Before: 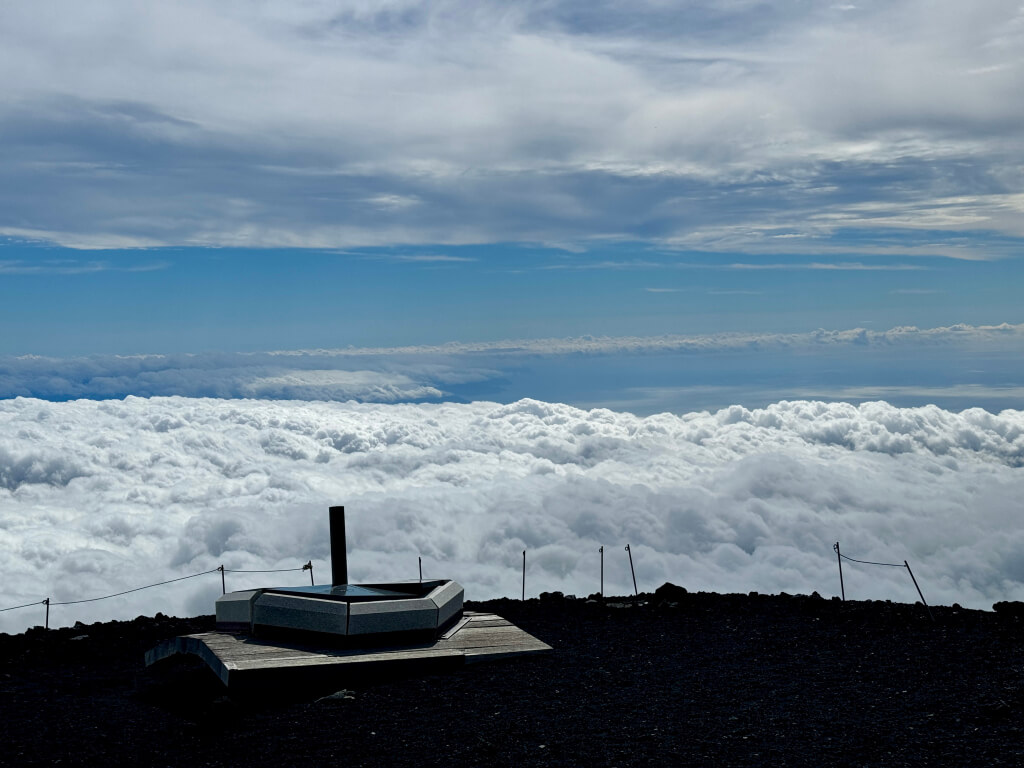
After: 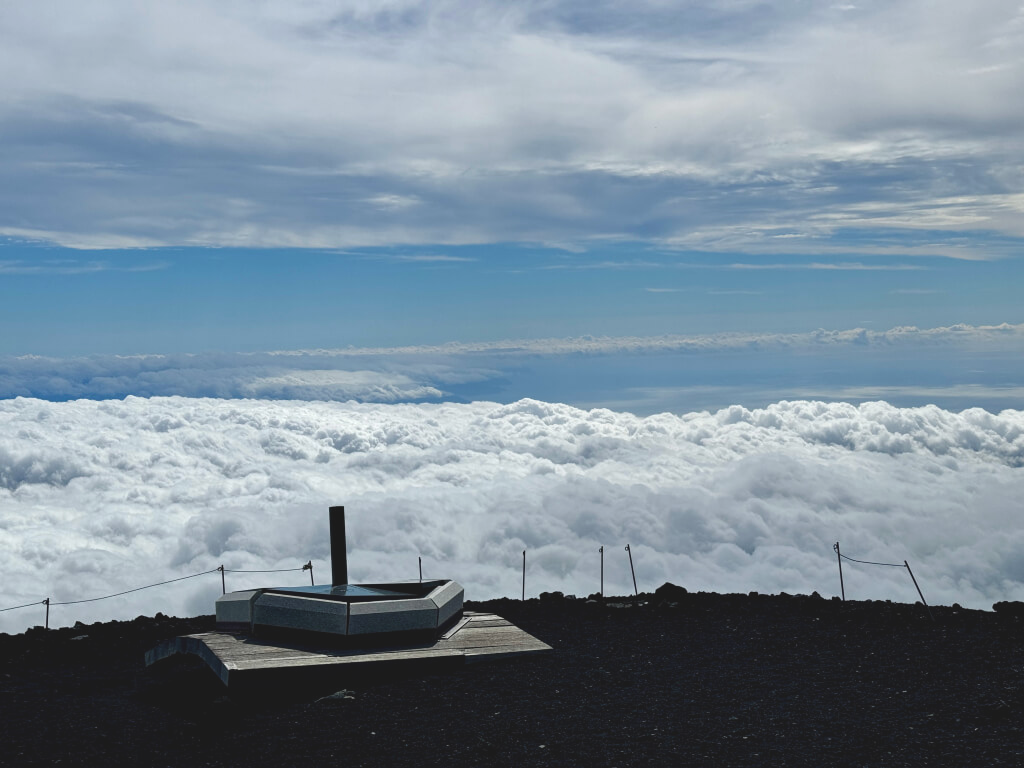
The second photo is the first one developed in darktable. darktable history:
white balance: emerald 1
color balance: lift [1.007, 1, 1, 1], gamma [1.097, 1, 1, 1]
